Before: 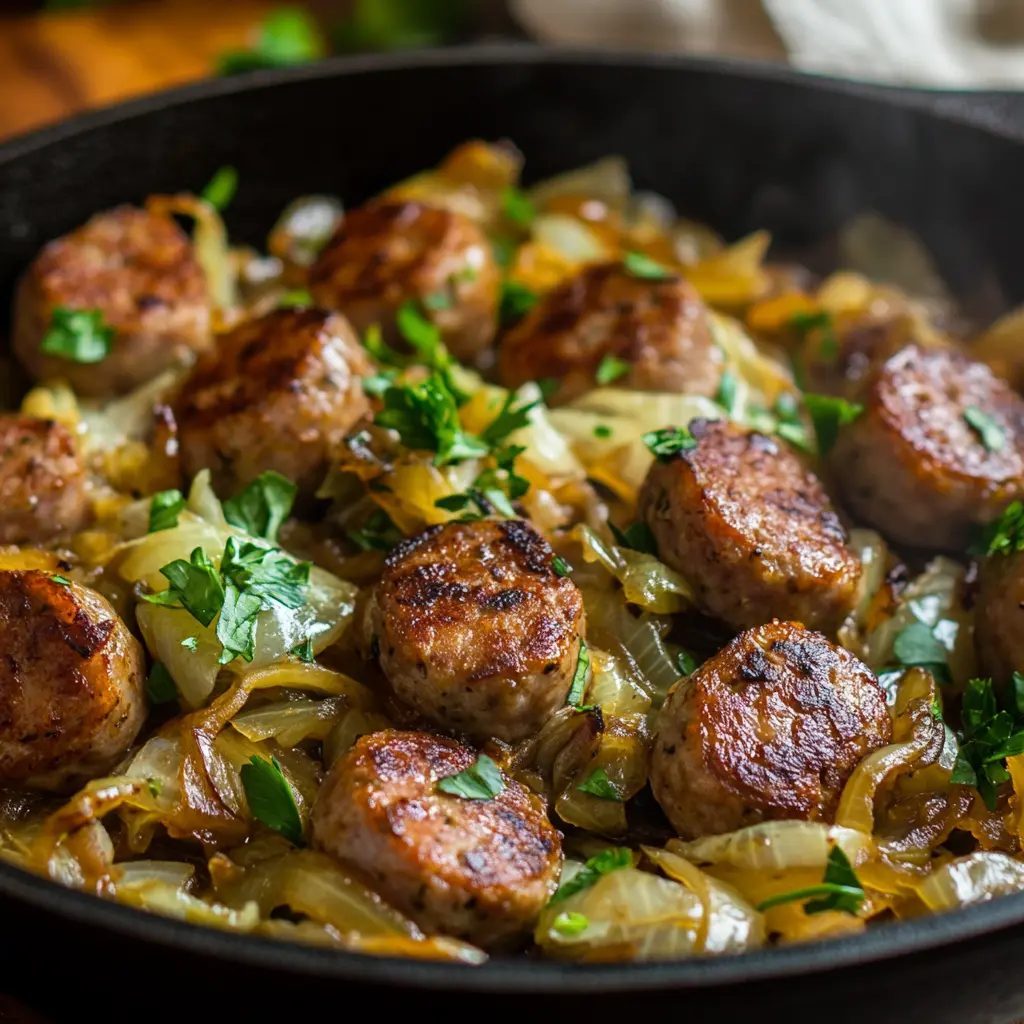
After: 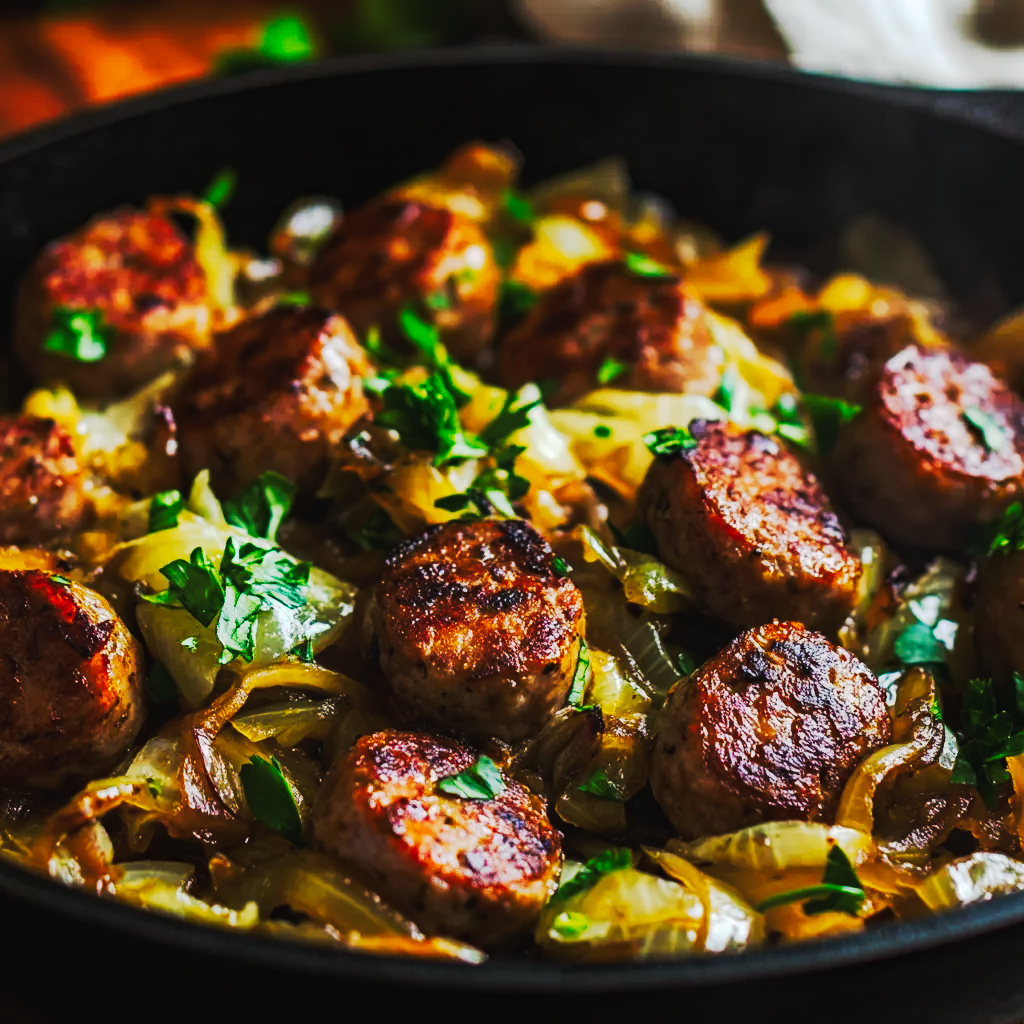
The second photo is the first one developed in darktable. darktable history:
exposure: black level correction -0.015, exposure -0.125 EV, compensate highlight preservation false
bloom: size 9%, threshold 100%, strength 7%
tone curve: curves: ch0 [(0, 0) (0.003, 0.002) (0.011, 0.004) (0.025, 0.005) (0.044, 0.009) (0.069, 0.013) (0.1, 0.017) (0.136, 0.036) (0.177, 0.066) (0.224, 0.102) (0.277, 0.143) (0.335, 0.197) (0.399, 0.268) (0.468, 0.389) (0.543, 0.549) (0.623, 0.714) (0.709, 0.801) (0.801, 0.854) (0.898, 0.9) (1, 1)], preserve colors none
haze removal: compatibility mode true, adaptive false
